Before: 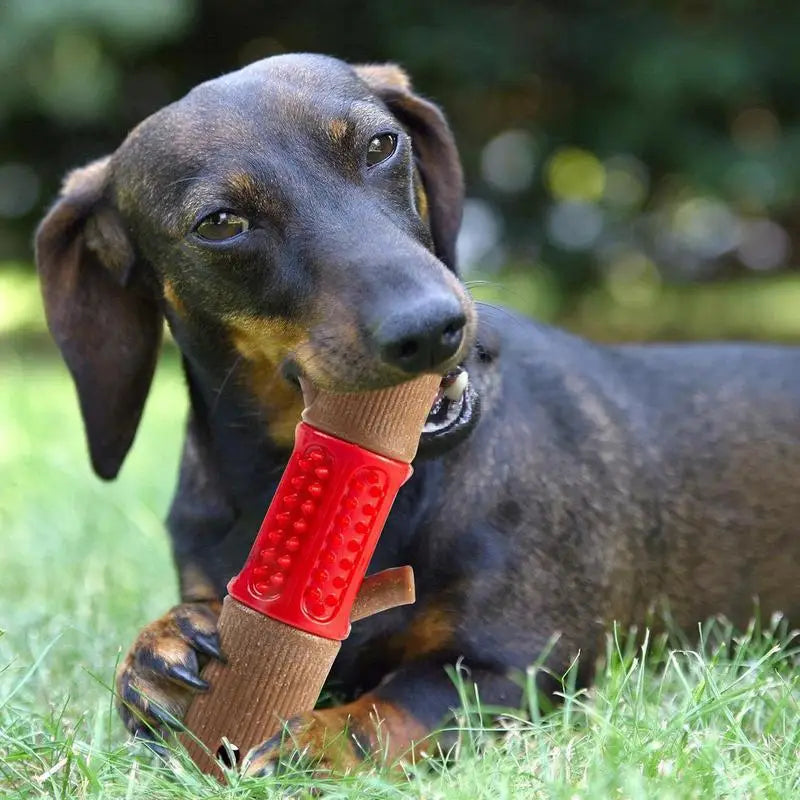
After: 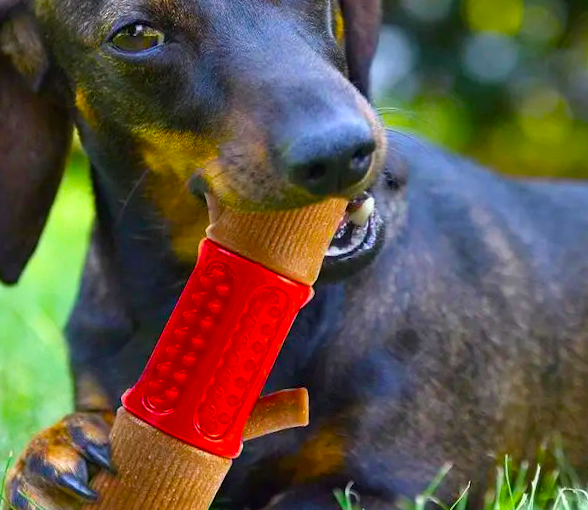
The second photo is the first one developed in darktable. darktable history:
crop and rotate: angle -3.37°, left 9.79%, top 20.73%, right 12.42%, bottom 11.82%
color balance rgb: linear chroma grading › global chroma 25%, perceptual saturation grading › global saturation 50%
